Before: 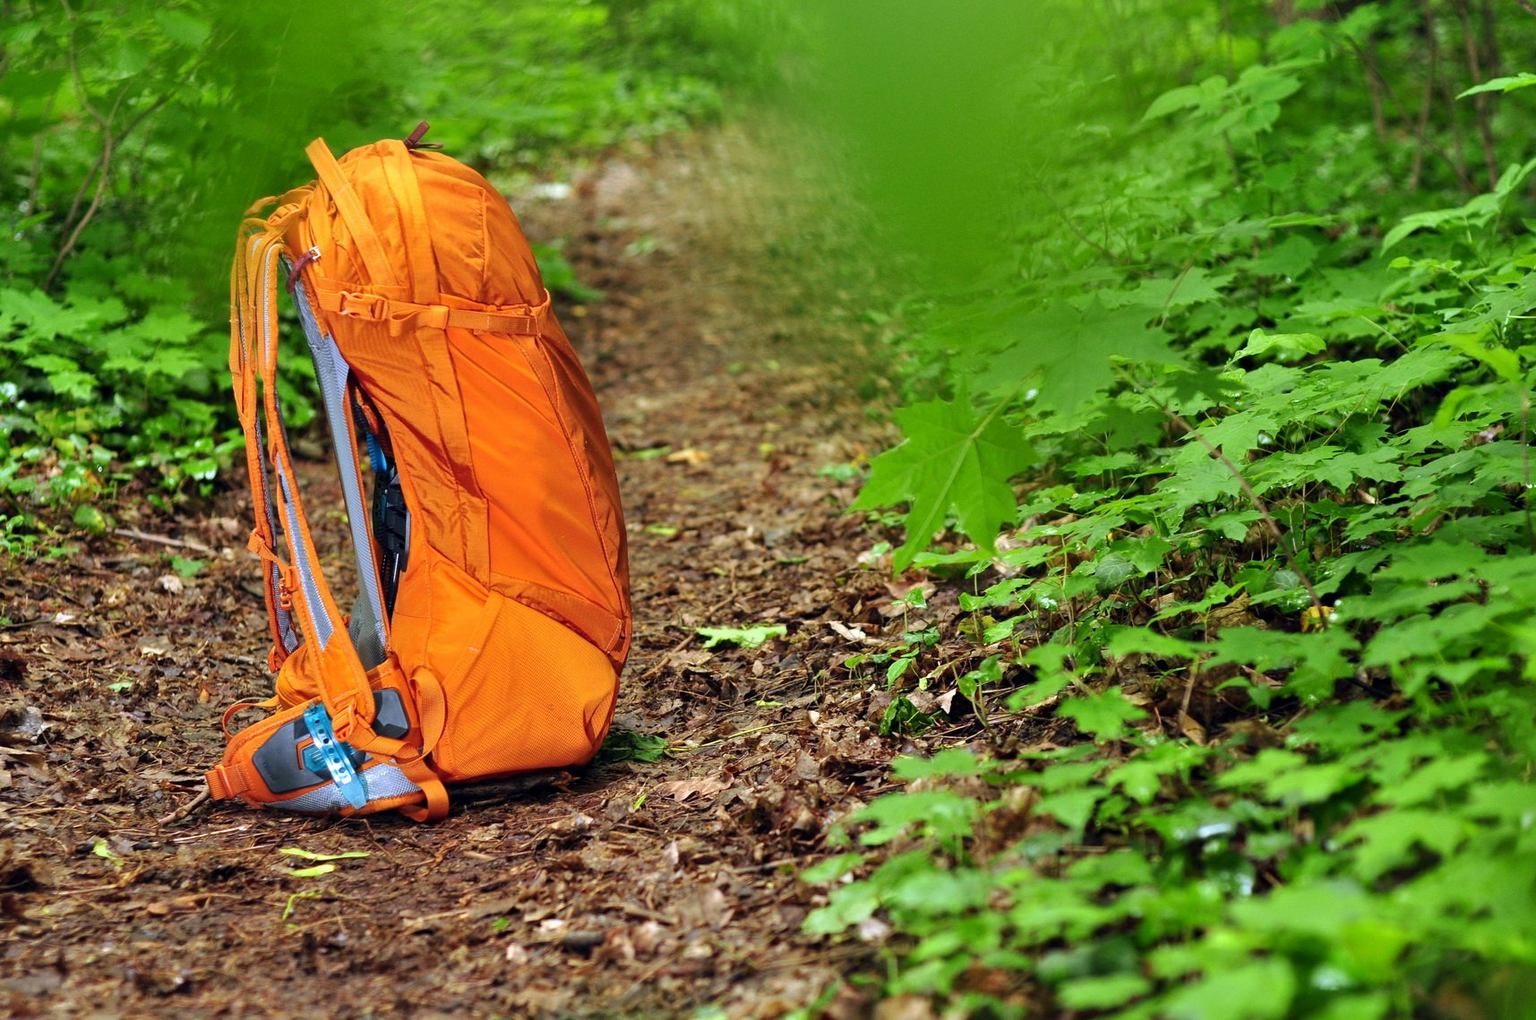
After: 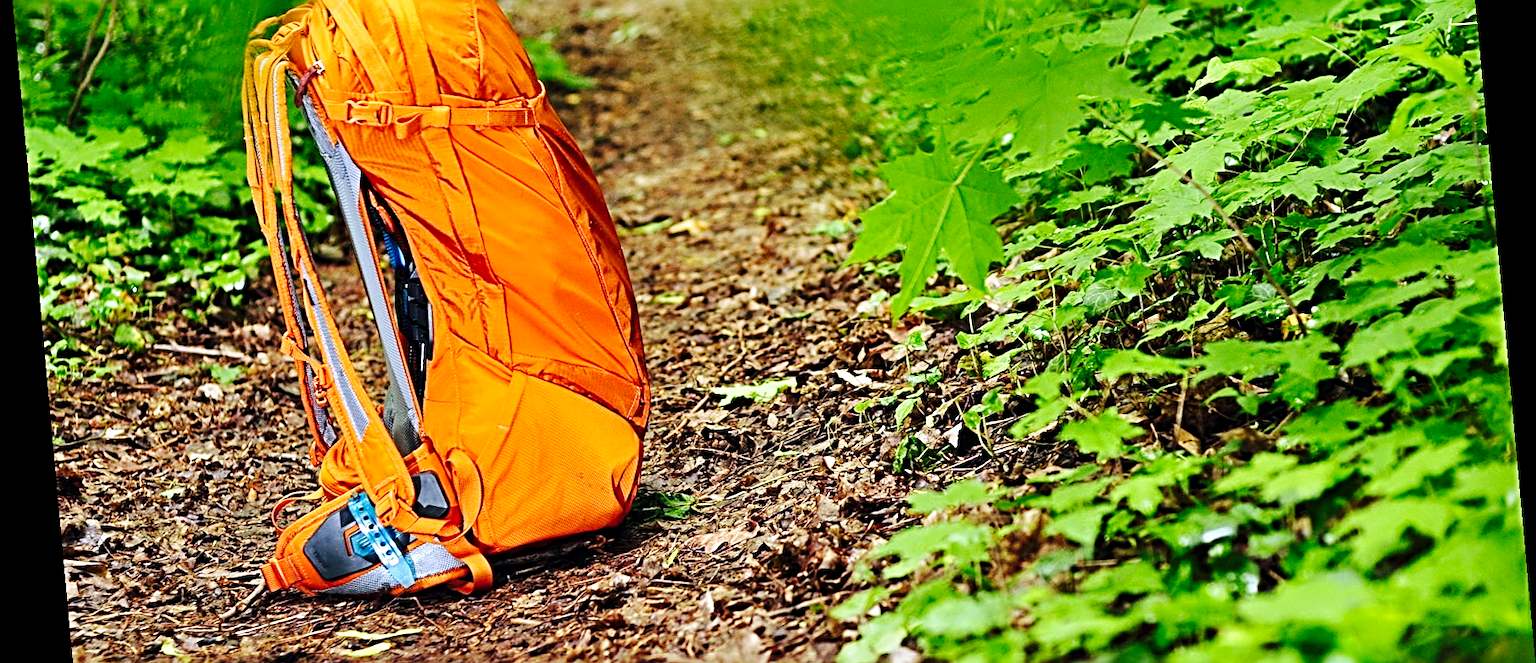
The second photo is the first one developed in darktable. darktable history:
sharpen: radius 3.69, amount 0.928
rotate and perspective: rotation -5.2°, automatic cropping off
crop and rotate: top 25.357%, bottom 13.942%
base curve: curves: ch0 [(0, 0) (0.036, 0.025) (0.121, 0.166) (0.206, 0.329) (0.605, 0.79) (1, 1)], preserve colors none
